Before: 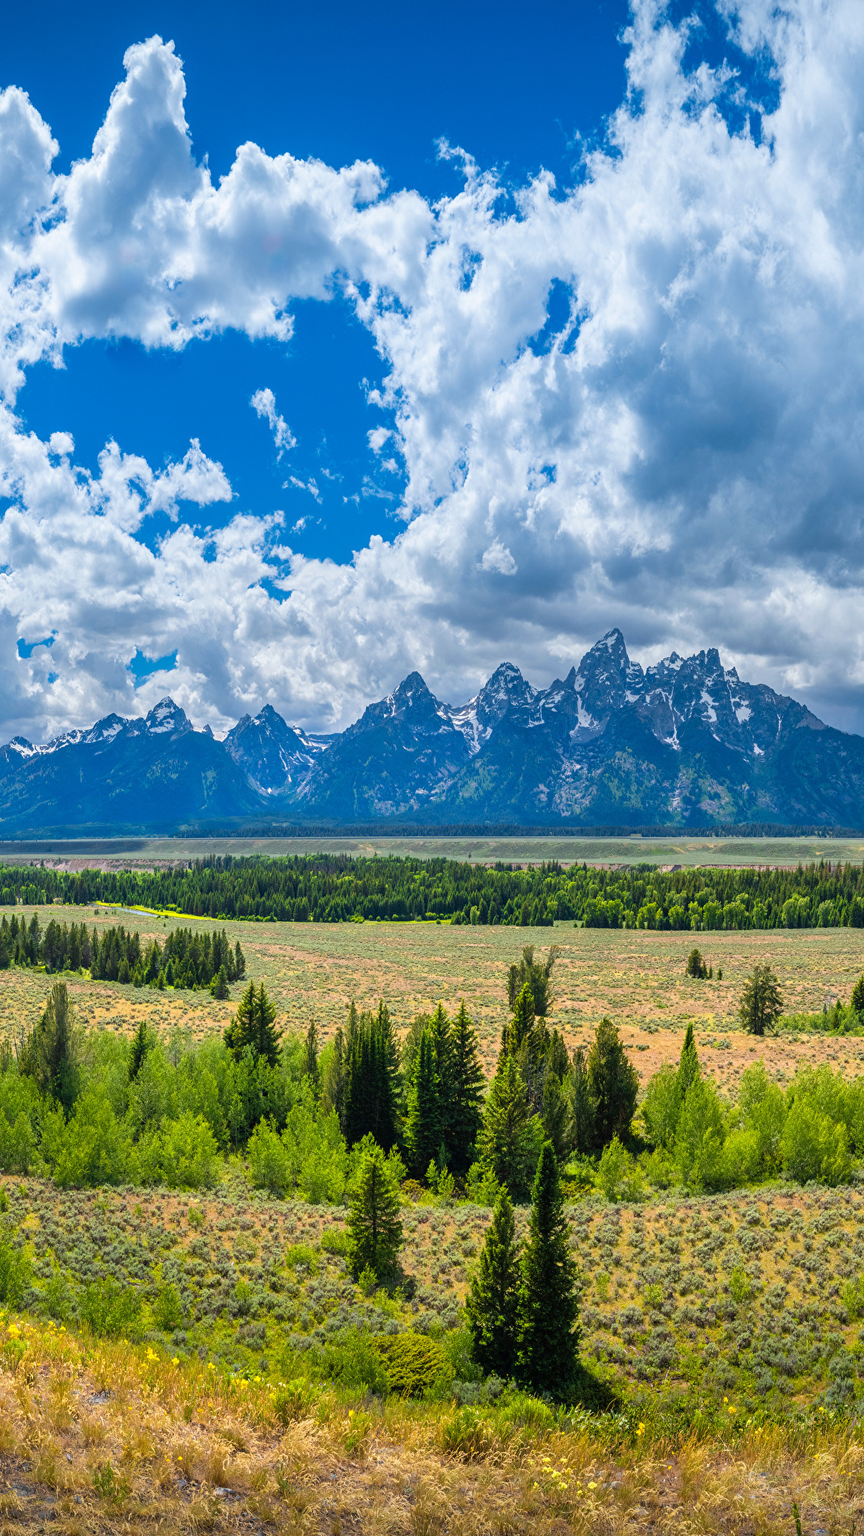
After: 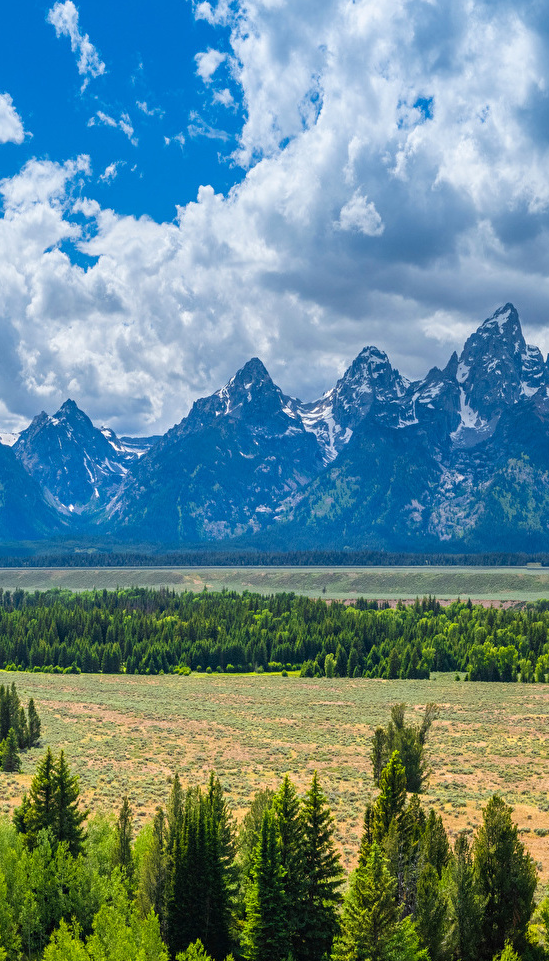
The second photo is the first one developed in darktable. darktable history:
crop: left 24.691%, top 25.296%, right 24.902%, bottom 25.094%
